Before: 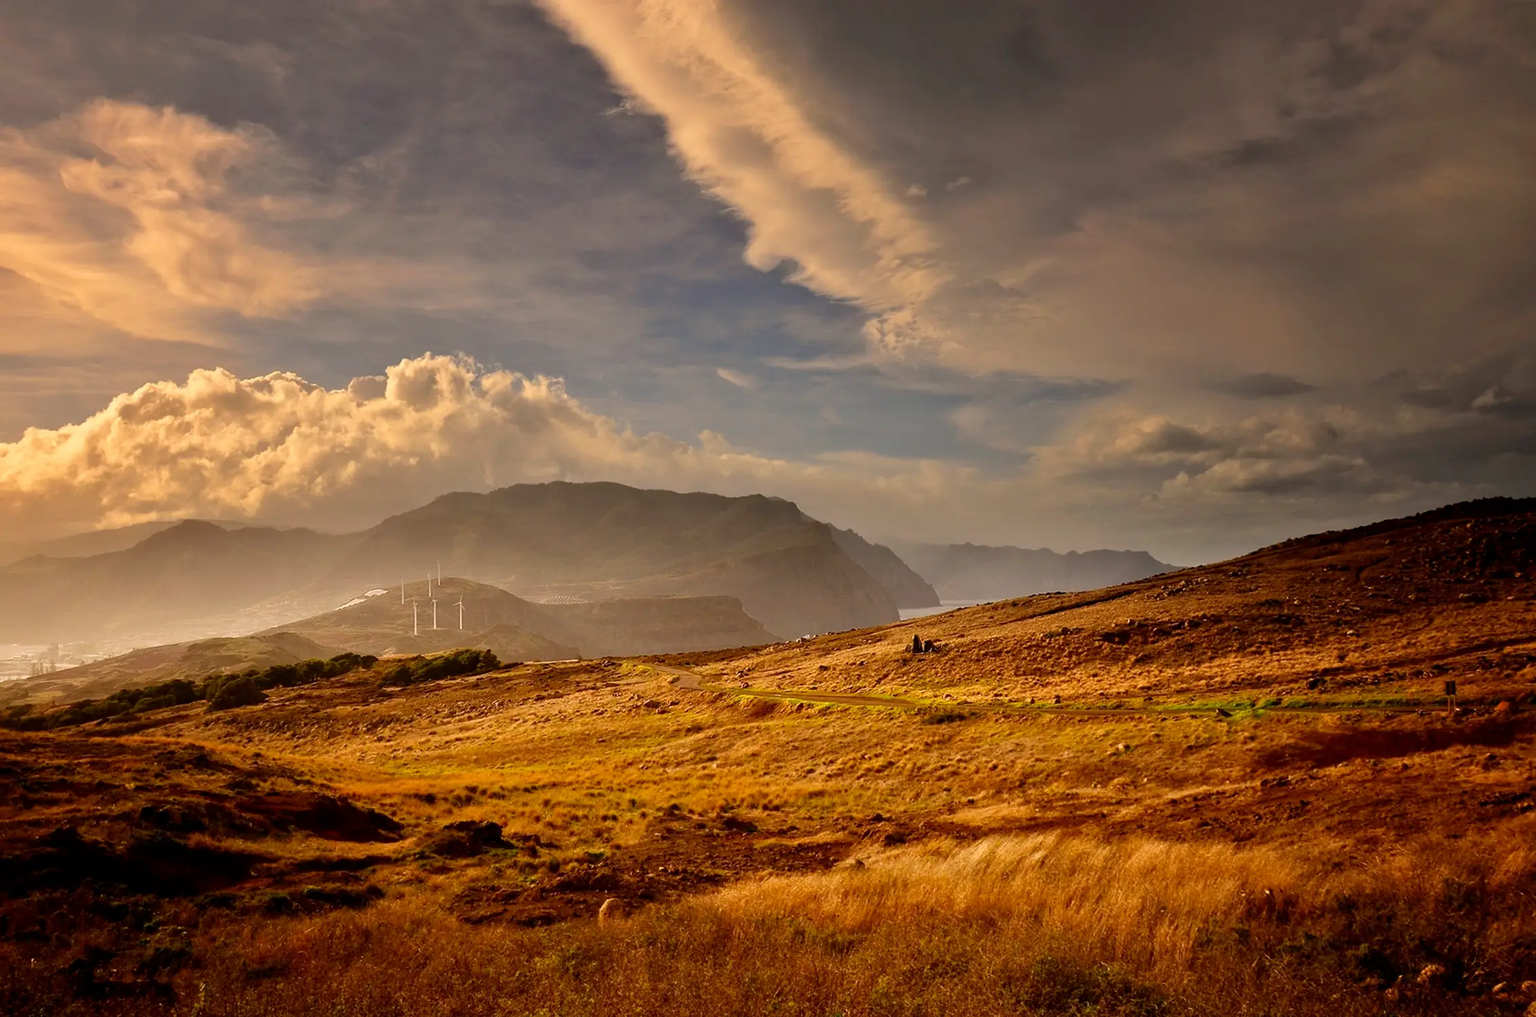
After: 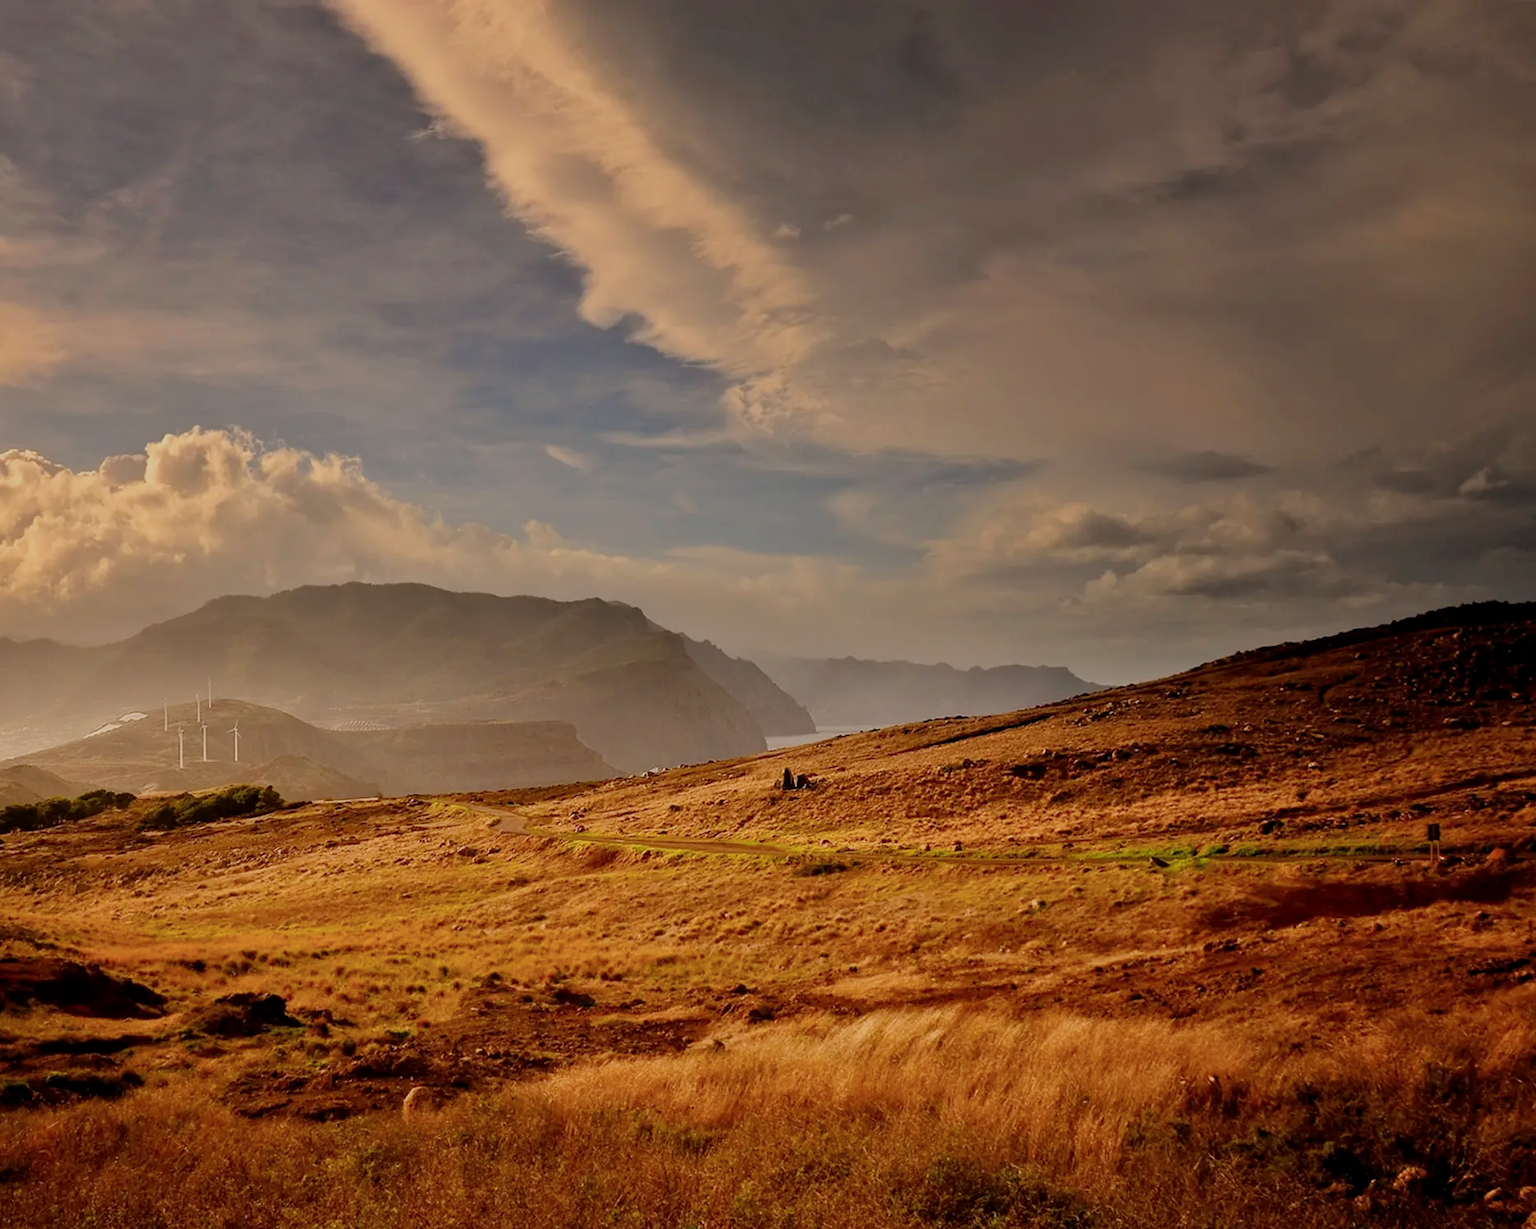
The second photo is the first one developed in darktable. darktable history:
local contrast: mode bilateral grid, contrast 15, coarseness 36, detail 105%, midtone range 0.2
filmic rgb: middle gray luminance 18.24%, black relative exposure -10.5 EV, white relative exposure 3.42 EV, target black luminance 0%, hardness 6.06, latitude 98.03%, contrast 0.847, shadows ↔ highlights balance 0.372%
crop: left 17.323%, bottom 0.022%
exposure: compensate highlight preservation false
